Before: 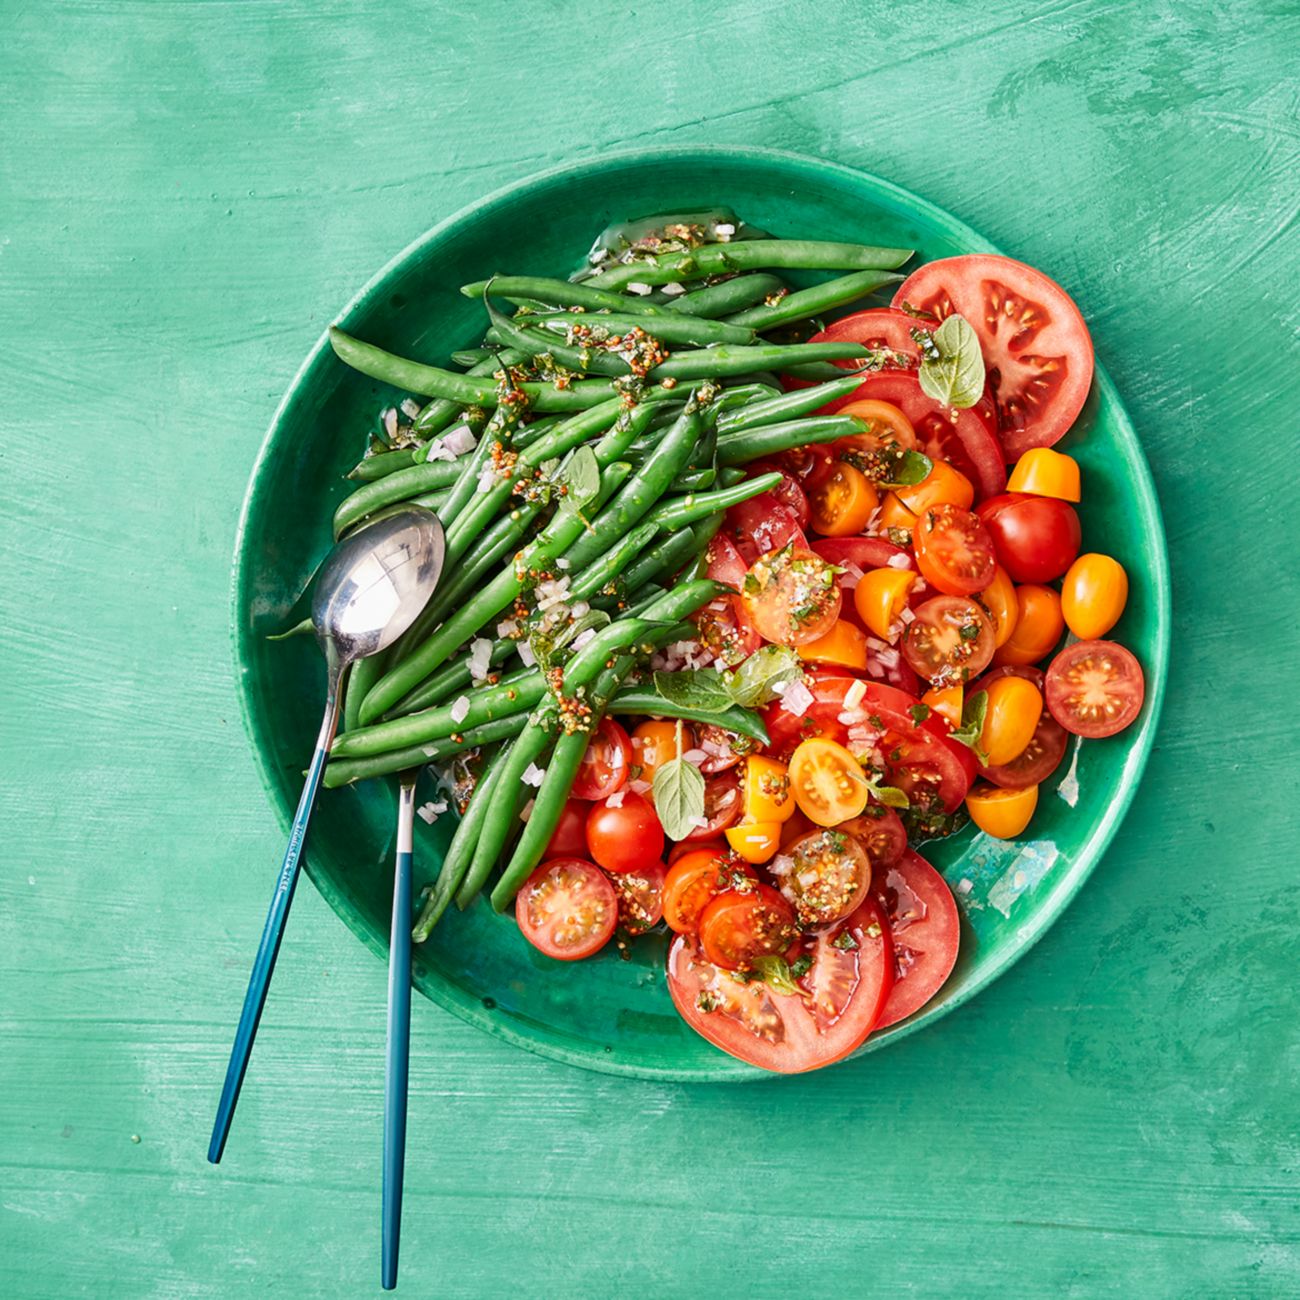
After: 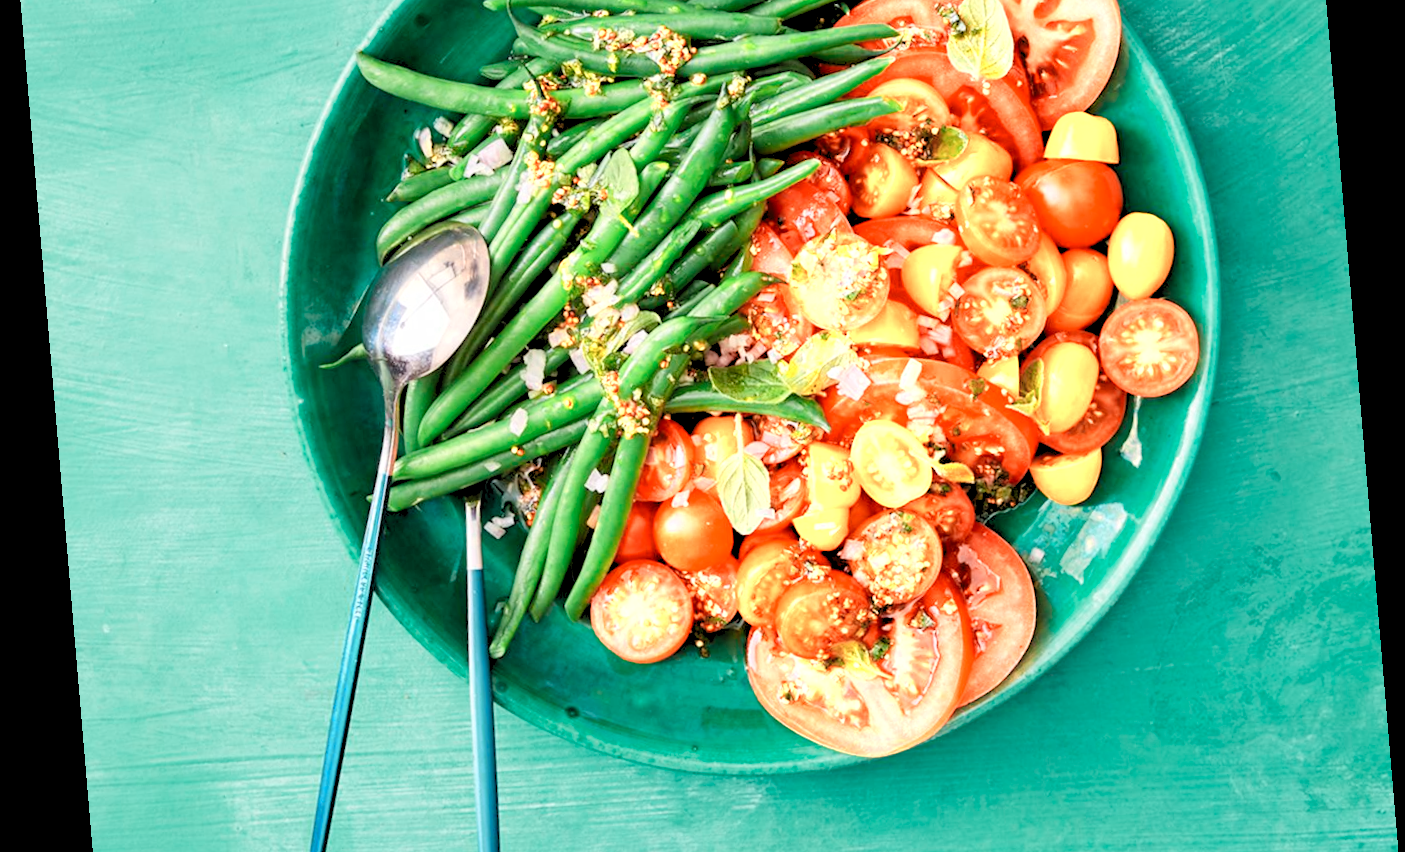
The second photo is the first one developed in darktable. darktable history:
rotate and perspective: rotation -4.86°, automatic cropping off
contrast brightness saturation: contrast 0.1, brightness 0.03, saturation 0.09
crop and rotate: top 25.357%, bottom 13.942%
levels: levels [0.093, 0.434, 0.988]
color zones: curves: ch0 [(0.018, 0.548) (0.224, 0.64) (0.425, 0.447) (0.675, 0.575) (0.732, 0.579)]; ch1 [(0.066, 0.487) (0.25, 0.5) (0.404, 0.43) (0.75, 0.421) (0.956, 0.421)]; ch2 [(0.044, 0.561) (0.215, 0.465) (0.399, 0.544) (0.465, 0.548) (0.614, 0.447) (0.724, 0.43) (0.882, 0.623) (0.956, 0.632)]
